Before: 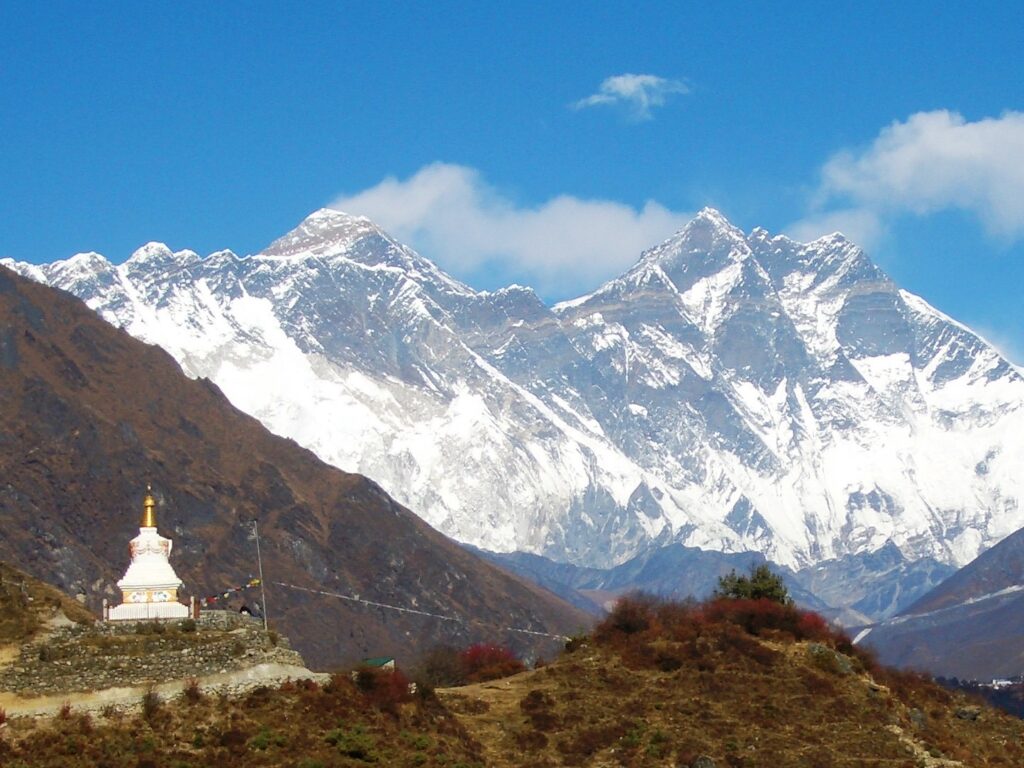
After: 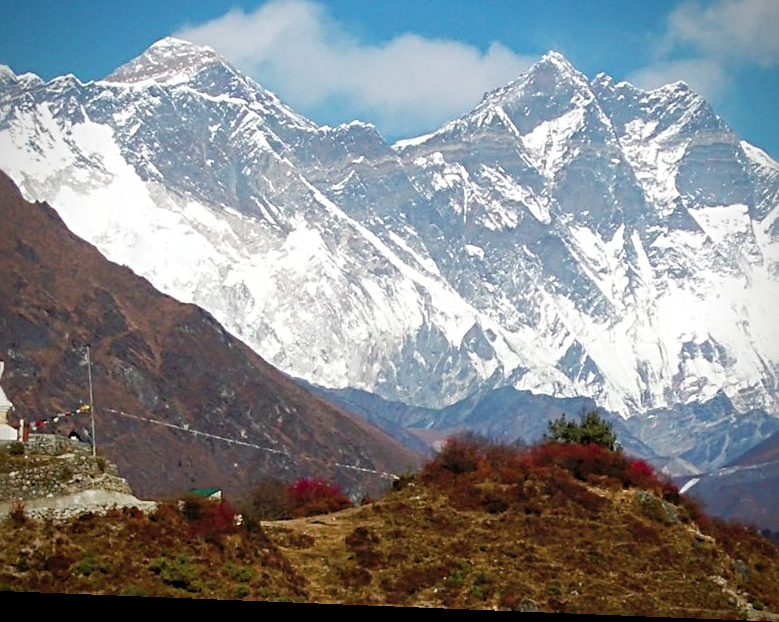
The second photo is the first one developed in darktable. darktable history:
sharpen: radius 4
crop: left 16.871%, top 22.857%, right 9.116%
rotate and perspective: rotation 2.27°, automatic cropping off
vignetting: saturation 0, unbound false
color balance rgb: perceptual saturation grading › global saturation 35%, perceptual saturation grading › highlights -30%, perceptual saturation grading › shadows 35%, perceptual brilliance grading › global brilliance 3%, perceptual brilliance grading › highlights -3%, perceptual brilliance grading › shadows 3%
color contrast: blue-yellow contrast 0.7
